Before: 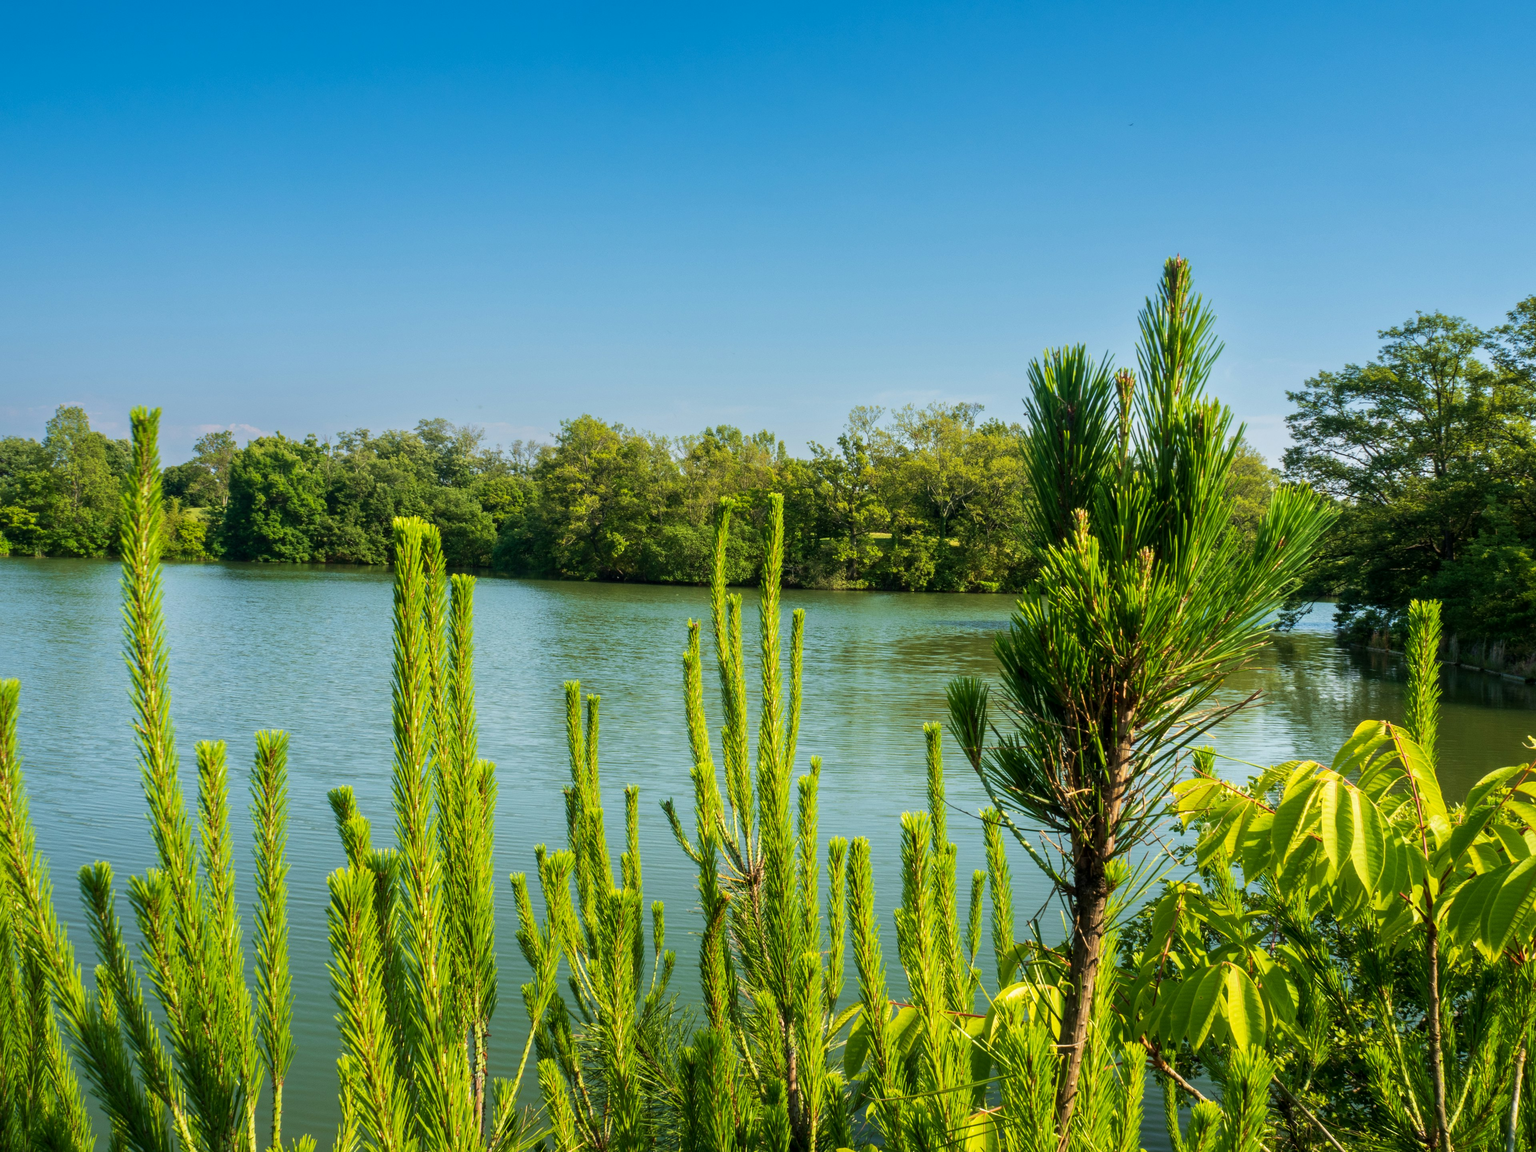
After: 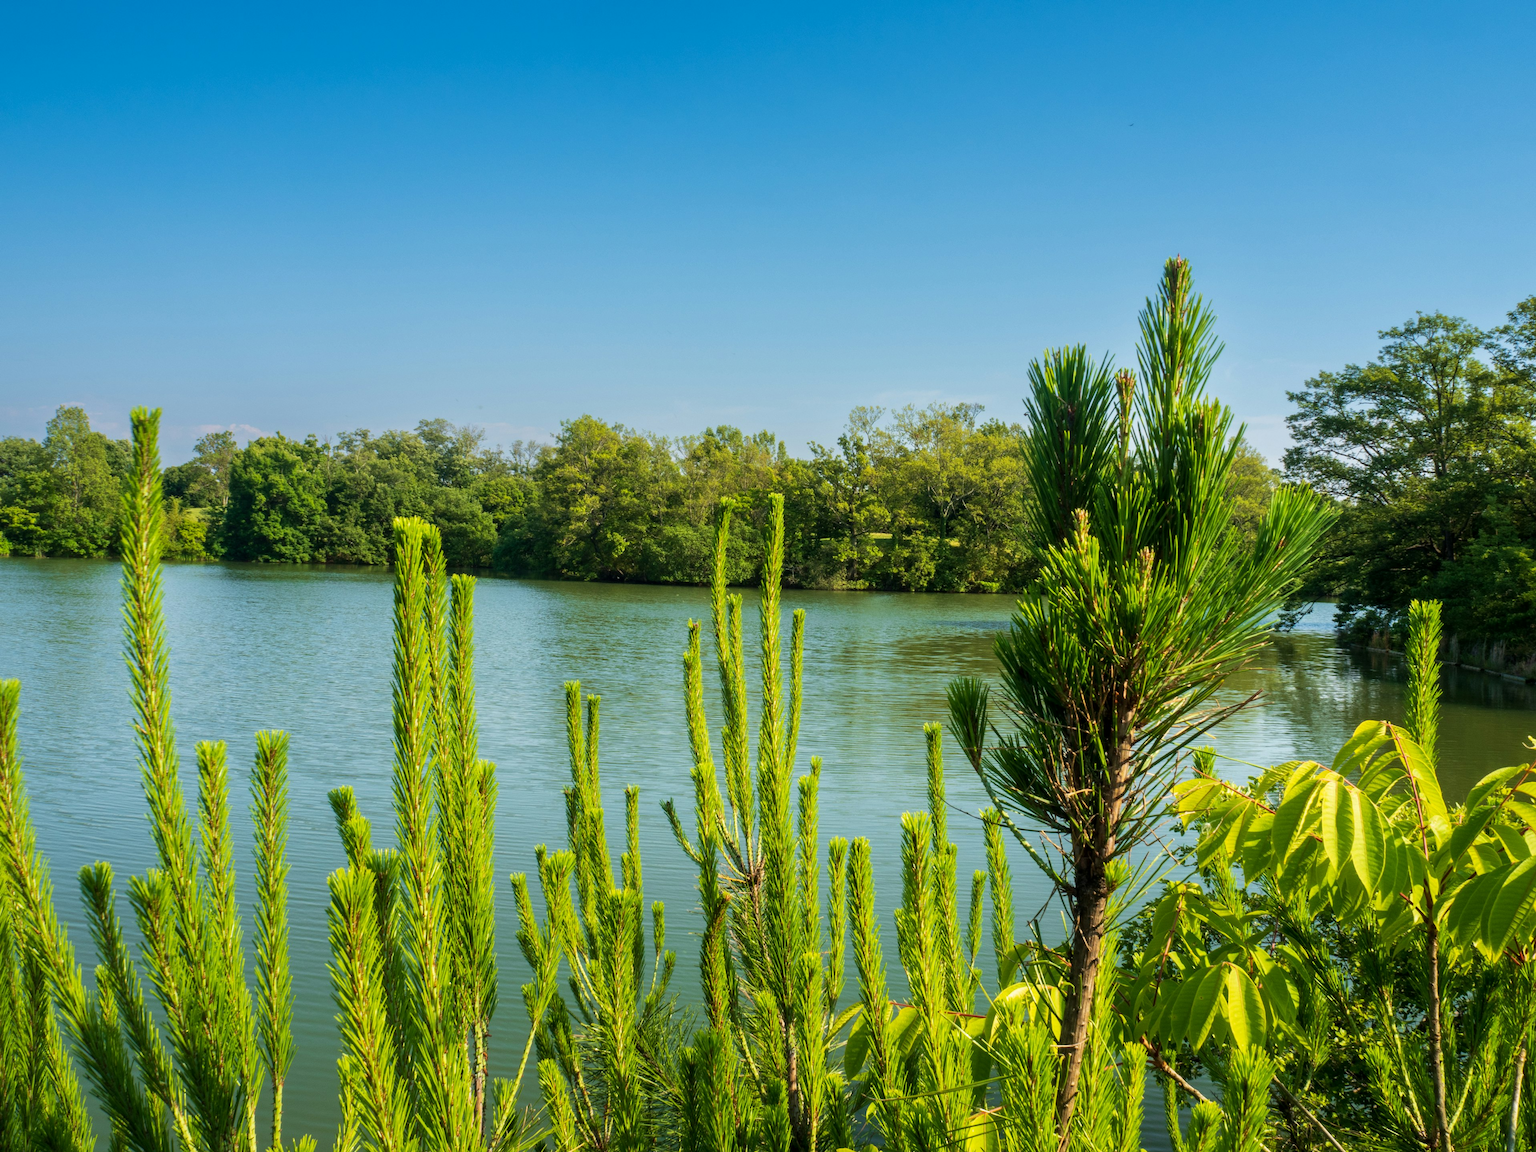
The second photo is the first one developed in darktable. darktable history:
tone equalizer: mask exposure compensation -0.492 EV
